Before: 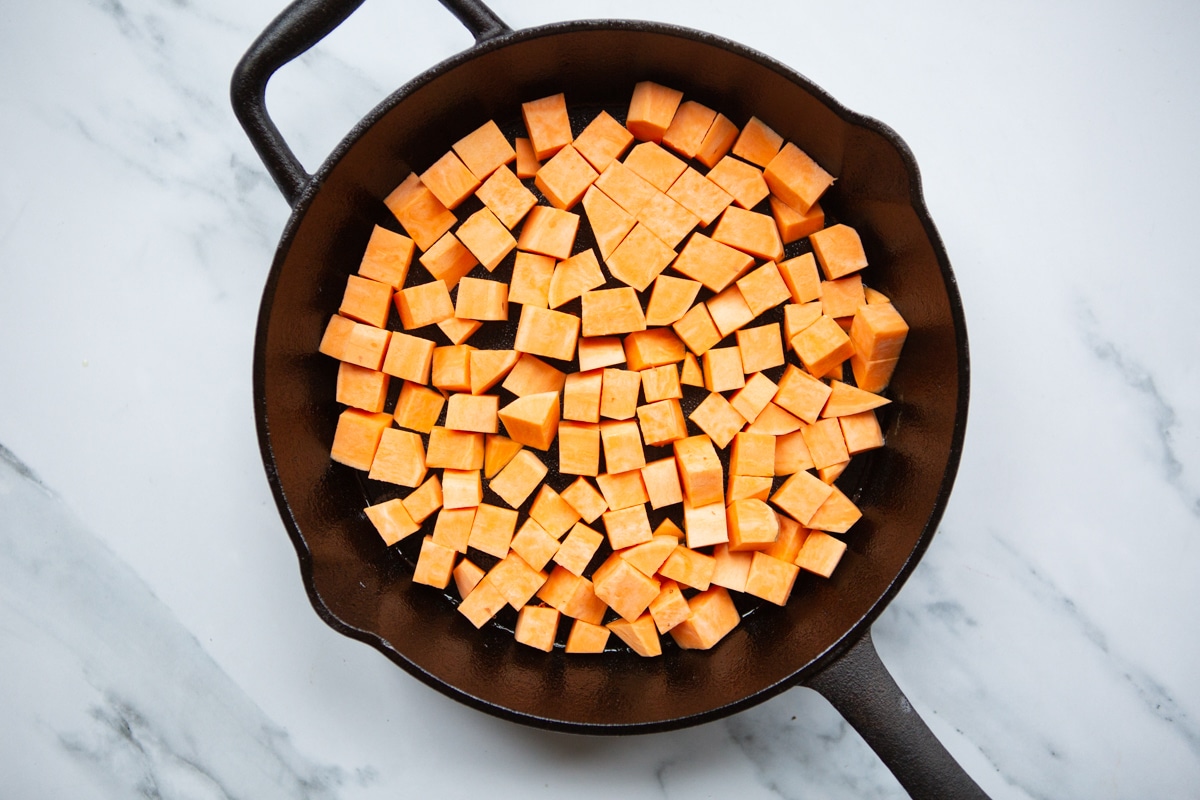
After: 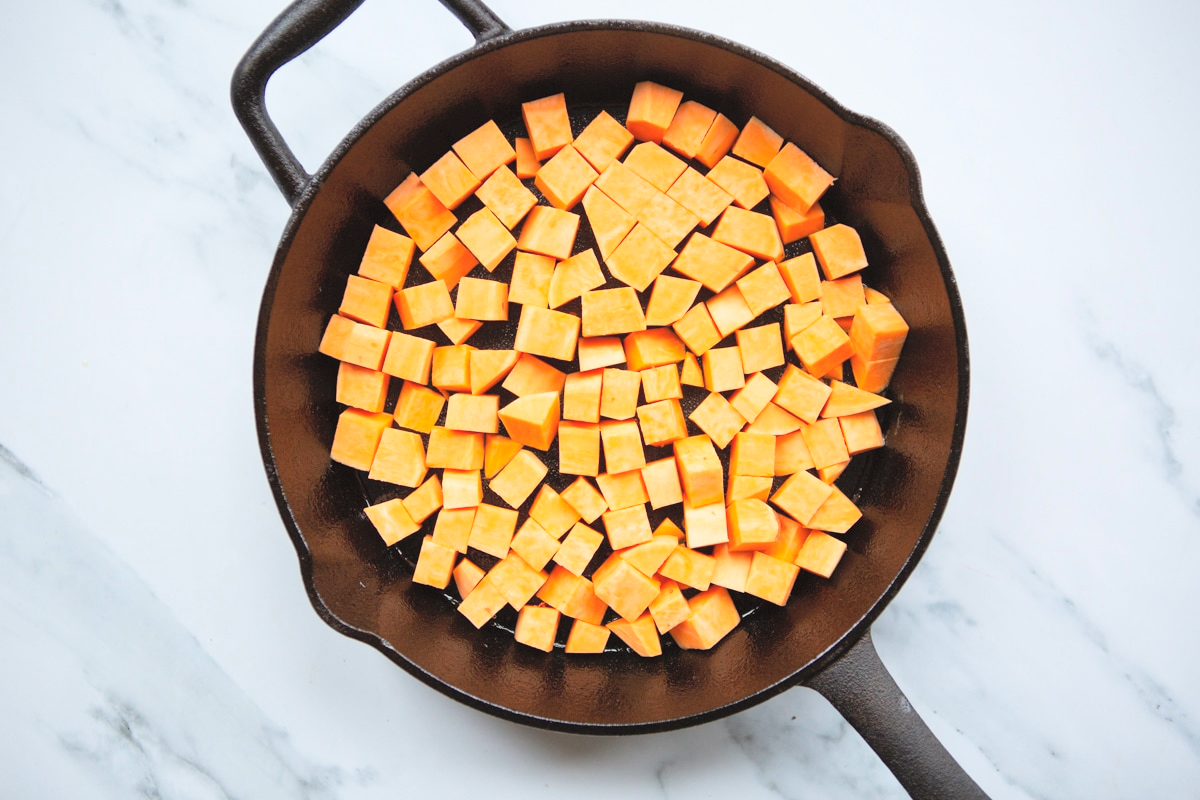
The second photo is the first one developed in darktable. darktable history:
contrast brightness saturation: contrast 0.1, brightness 0.3, saturation 0.14
tone equalizer: on, module defaults
